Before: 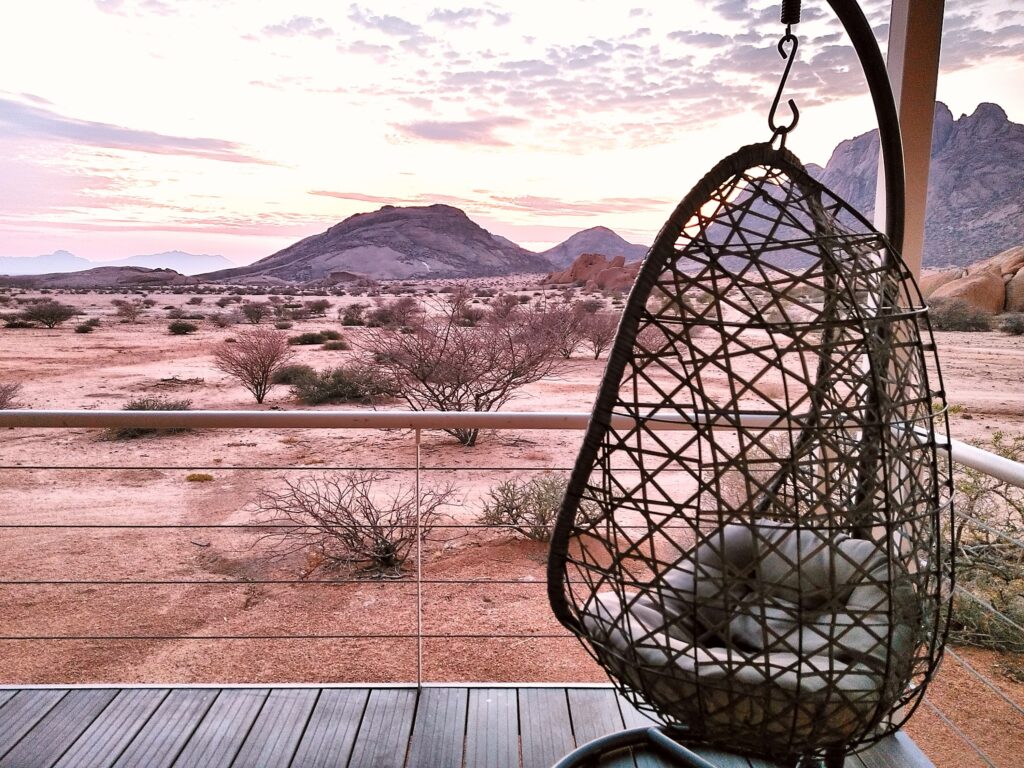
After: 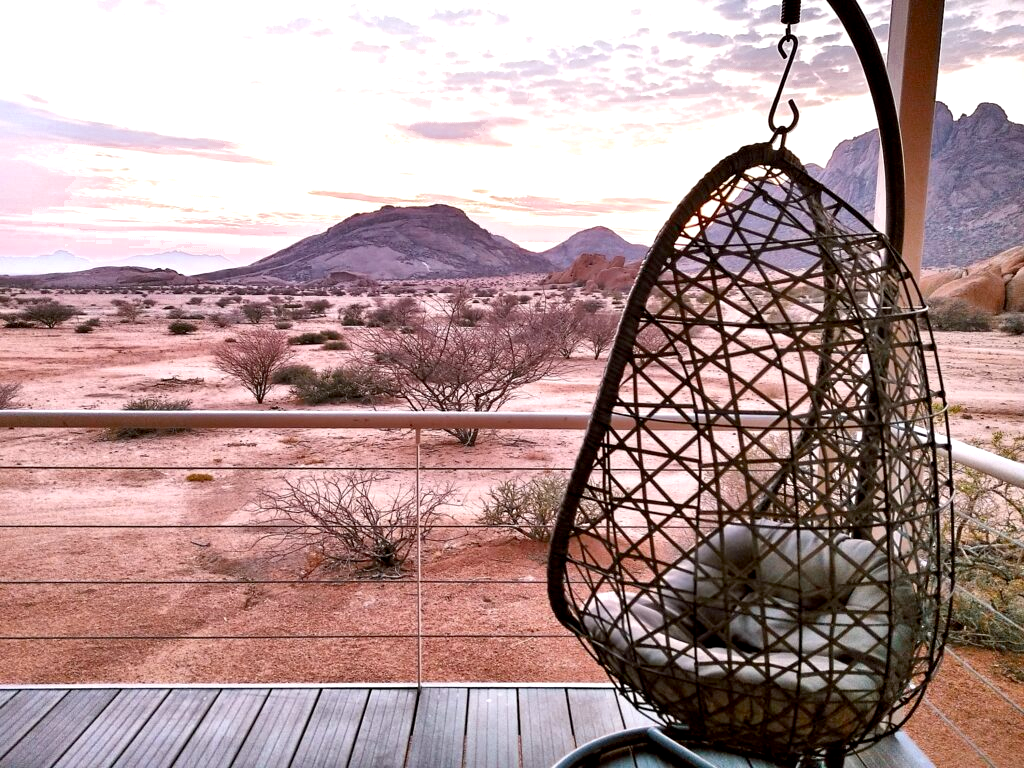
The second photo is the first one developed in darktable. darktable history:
exposure: black level correction 0.004, exposure 0.413 EV, compensate exposure bias true, compensate highlight preservation false
color zones: curves: ch0 [(0.11, 0.396) (0.195, 0.36) (0.25, 0.5) (0.303, 0.412) (0.357, 0.544) (0.75, 0.5) (0.967, 0.328)]; ch1 [(0, 0.468) (0.112, 0.512) (0.202, 0.6) (0.25, 0.5) (0.307, 0.352) (0.357, 0.544) (0.75, 0.5) (0.963, 0.524)]
